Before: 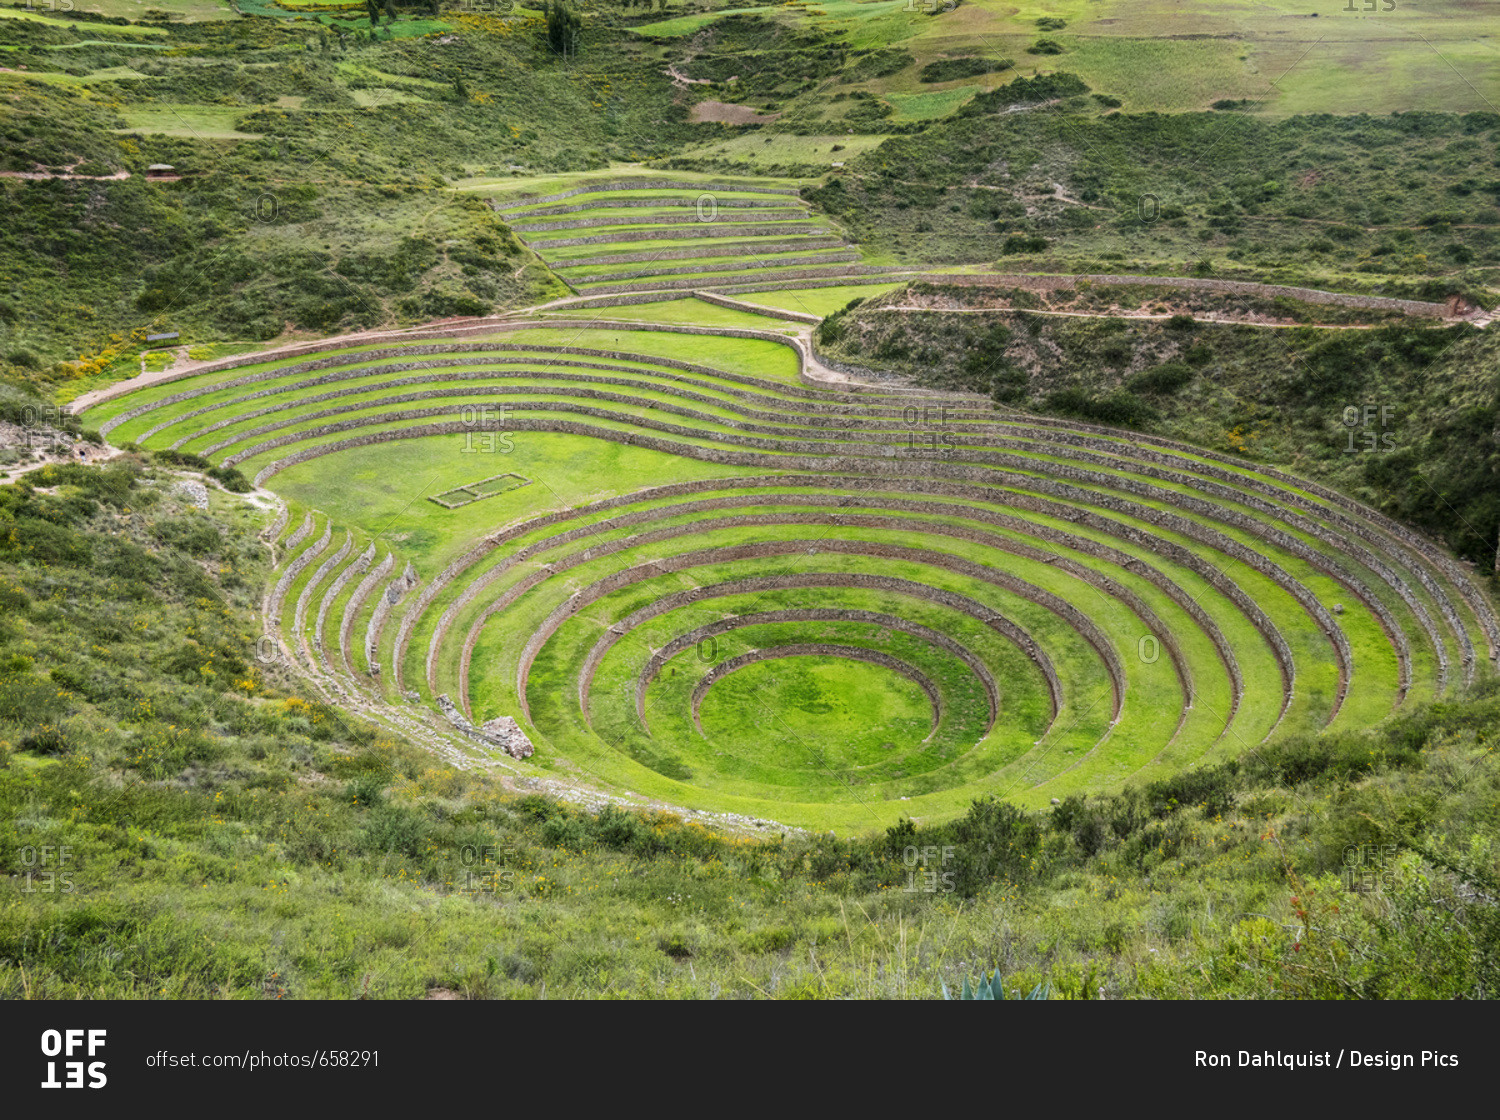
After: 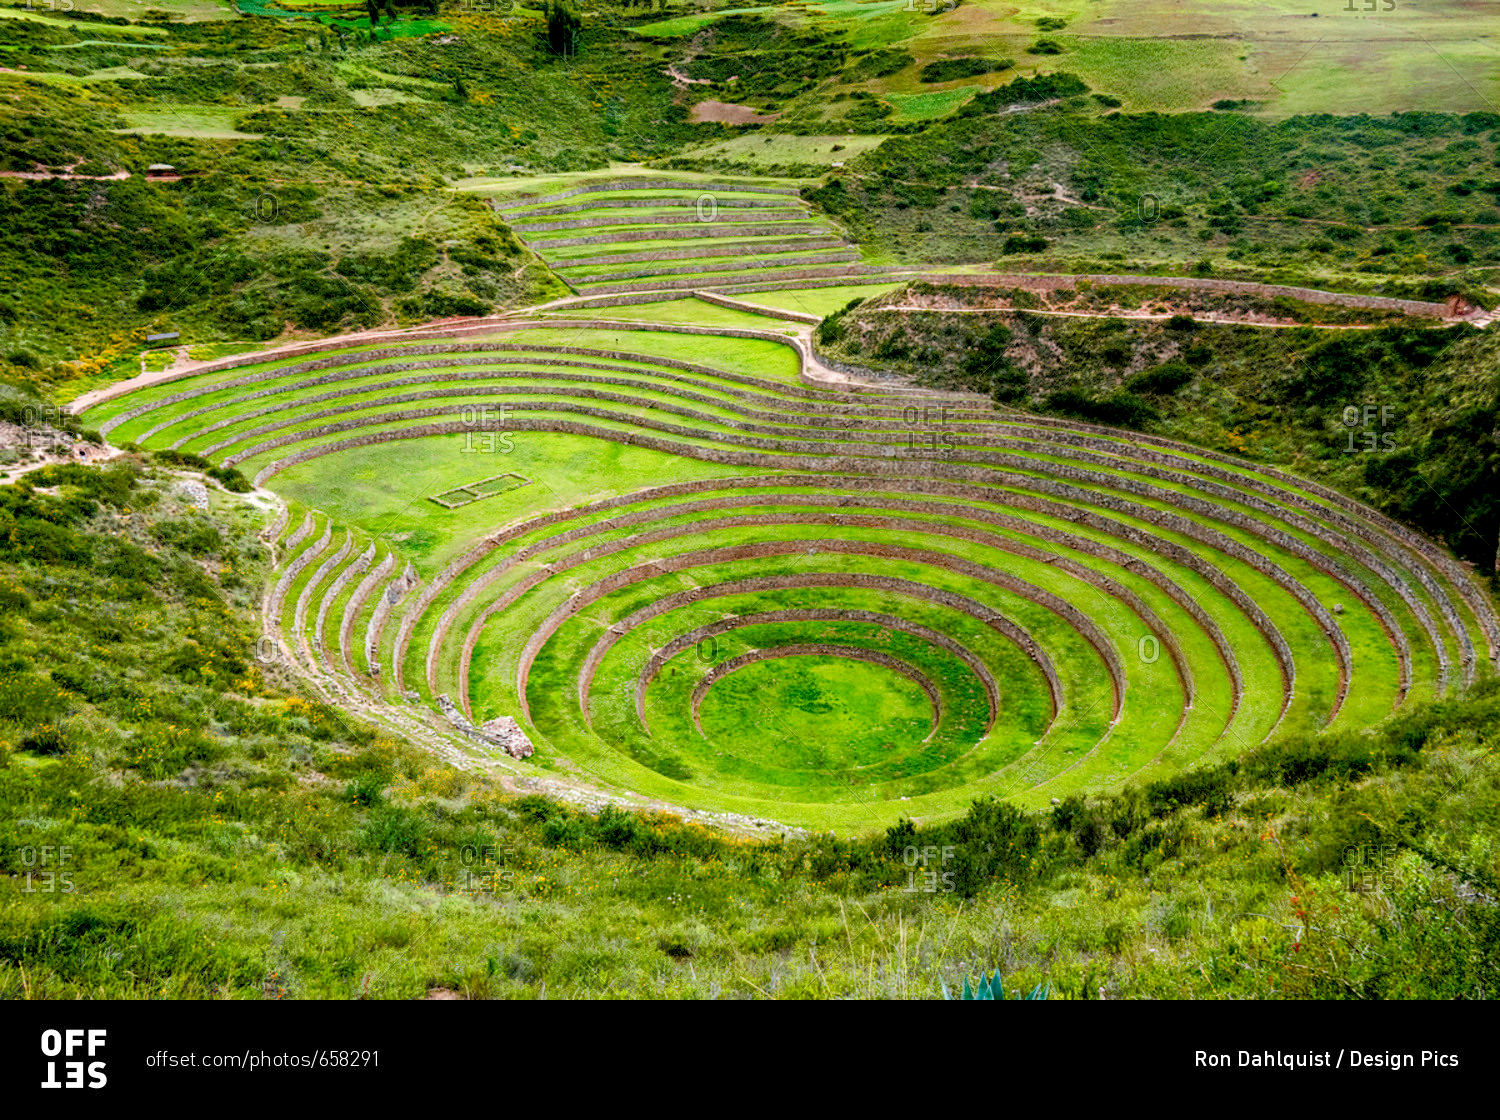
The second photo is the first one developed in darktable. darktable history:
color balance rgb: shadows lift › luminance -9.41%, highlights gain › luminance 17.6%, global offset › luminance -1.45%, perceptual saturation grading › highlights -17.77%, perceptual saturation grading › mid-tones 33.1%, perceptual saturation grading › shadows 50.52%, global vibrance 24.22%
tone equalizer: on, module defaults
